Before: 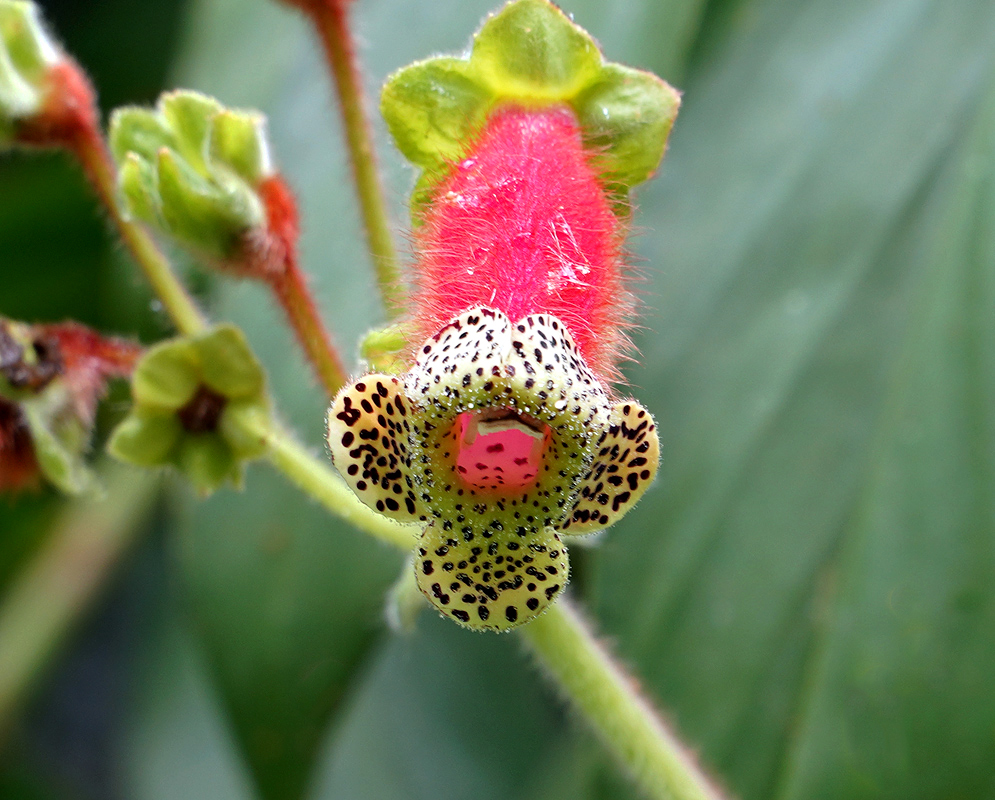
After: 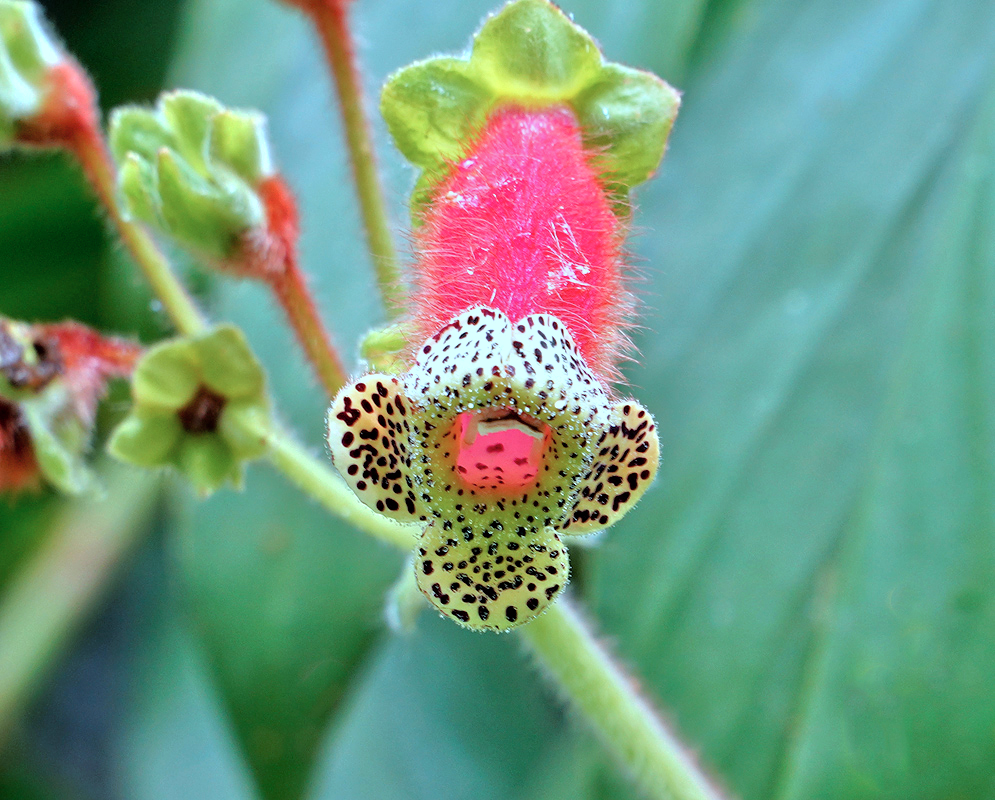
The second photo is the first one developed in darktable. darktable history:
color correction: highlights a* -9.73, highlights b* -21.22
tone equalizer: -7 EV 0.15 EV, -6 EV 0.6 EV, -5 EV 1.15 EV, -4 EV 1.33 EV, -3 EV 1.15 EV, -2 EV 0.6 EV, -1 EV 0.15 EV, mask exposure compensation -0.5 EV
